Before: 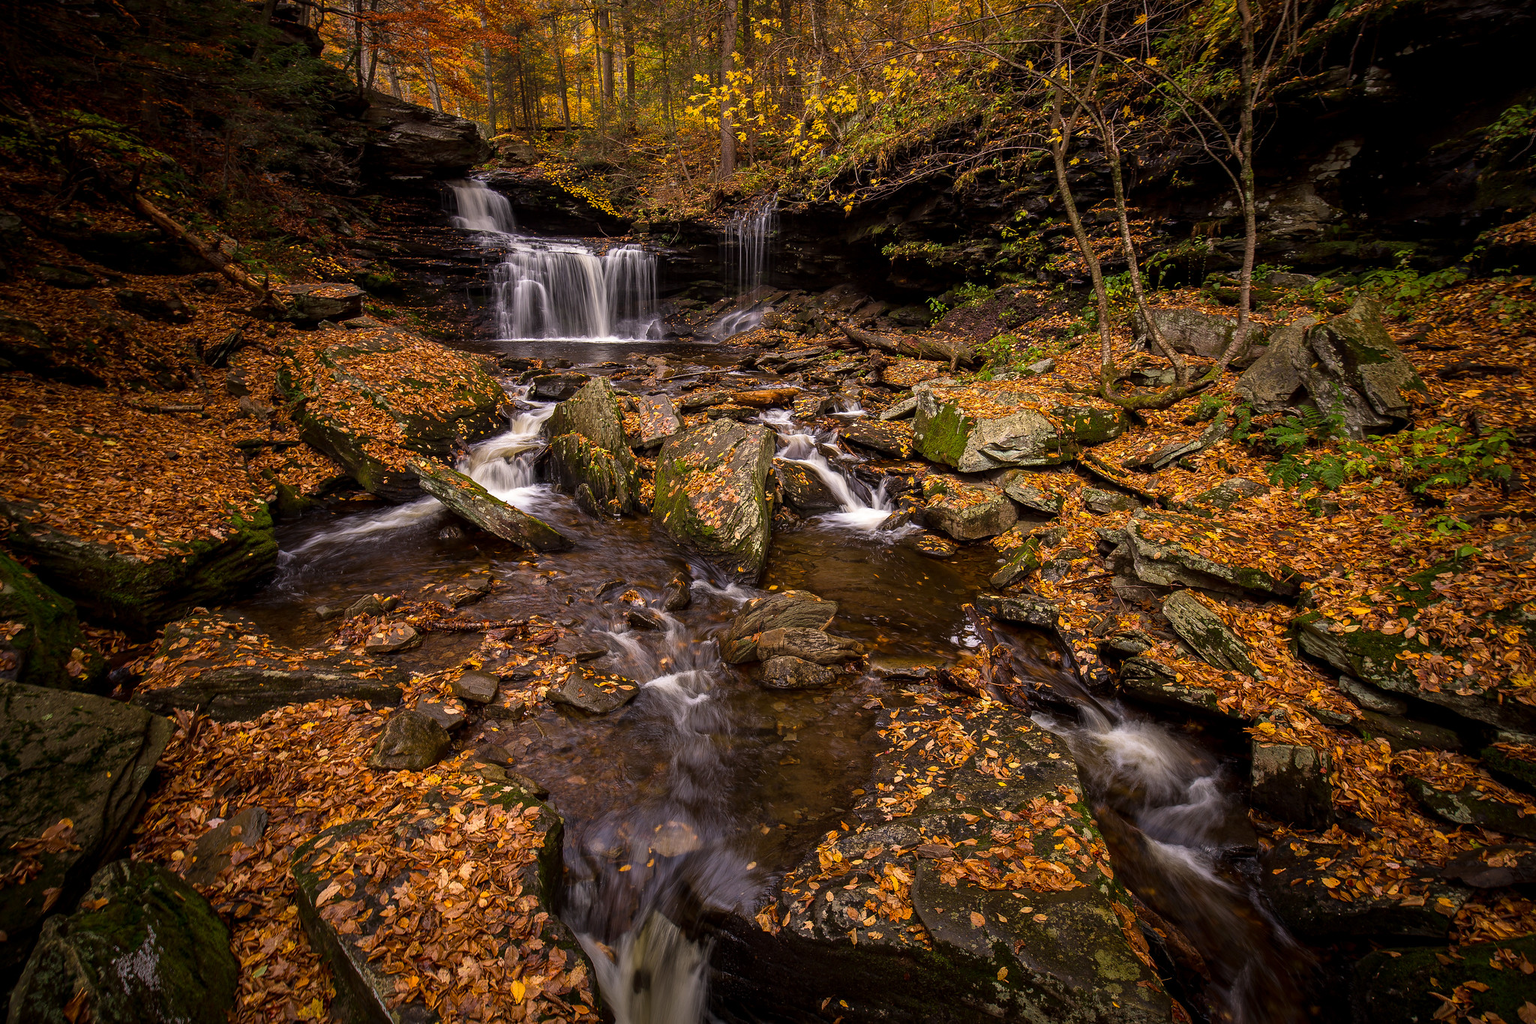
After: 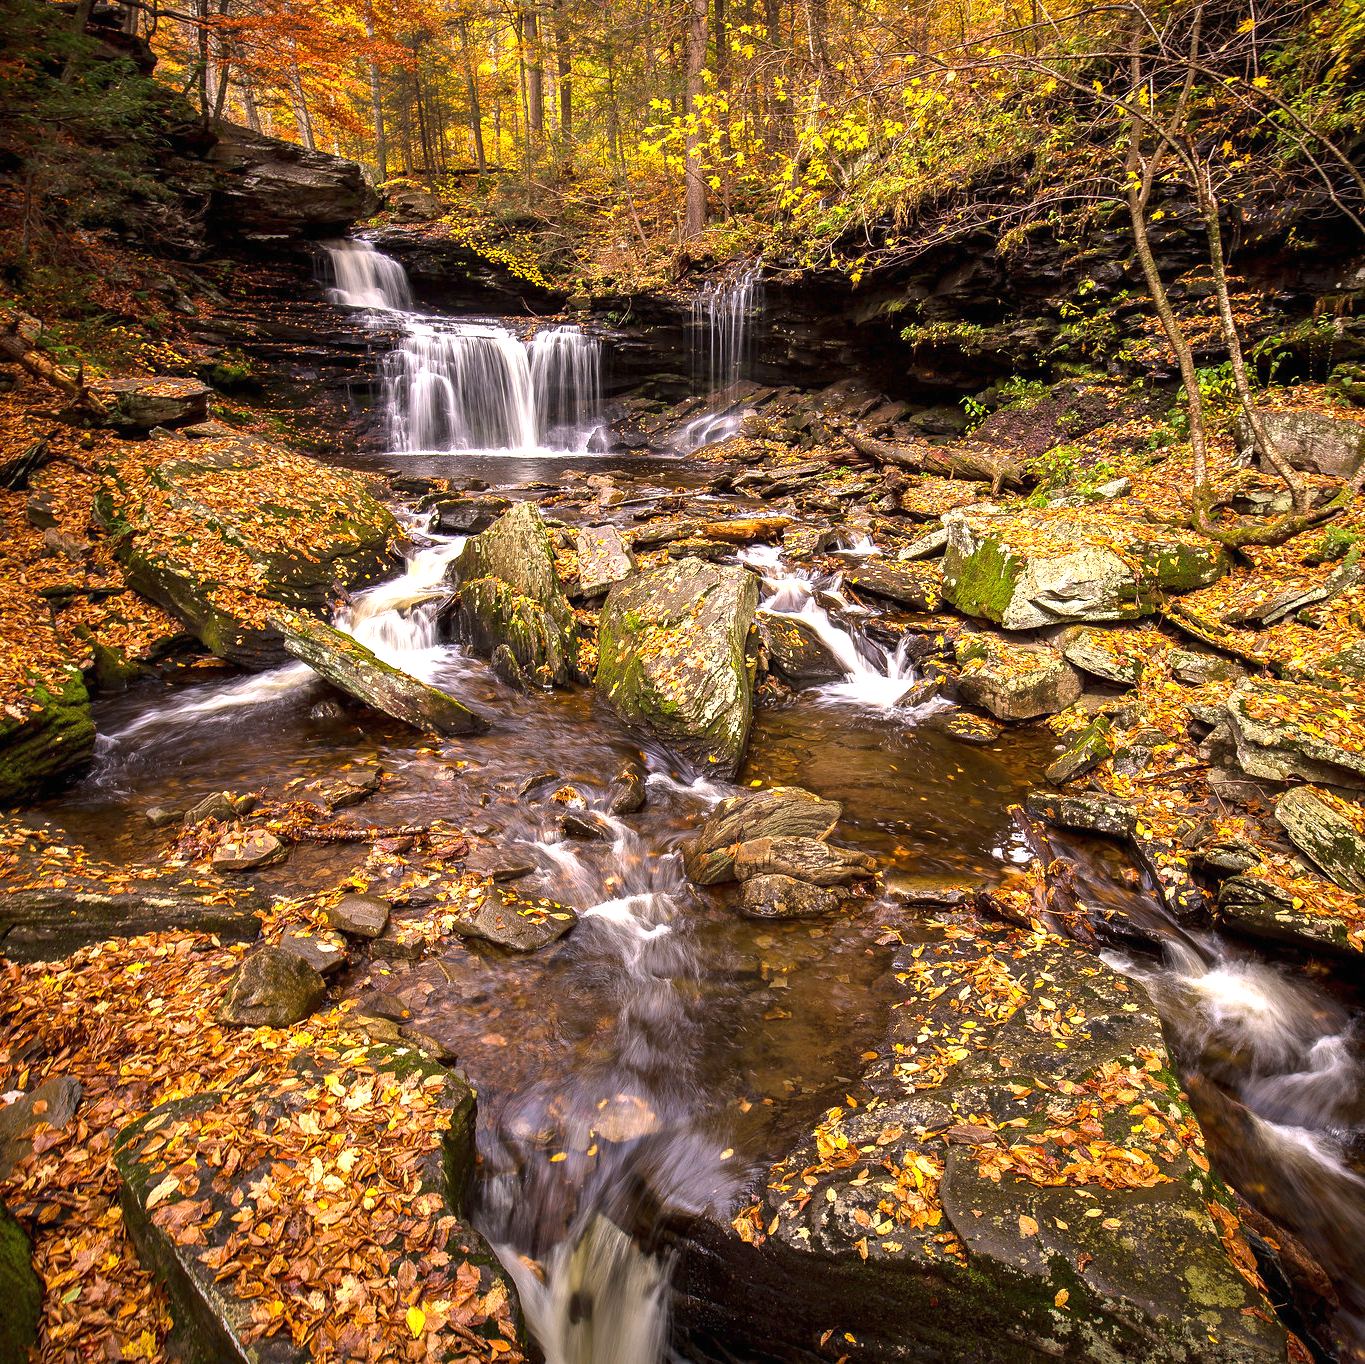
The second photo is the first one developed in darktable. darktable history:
exposure: black level correction 0, exposure 1.439 EV, compensate highlight preservation false
crop and rotate: left 13.466%, right 19.883%
